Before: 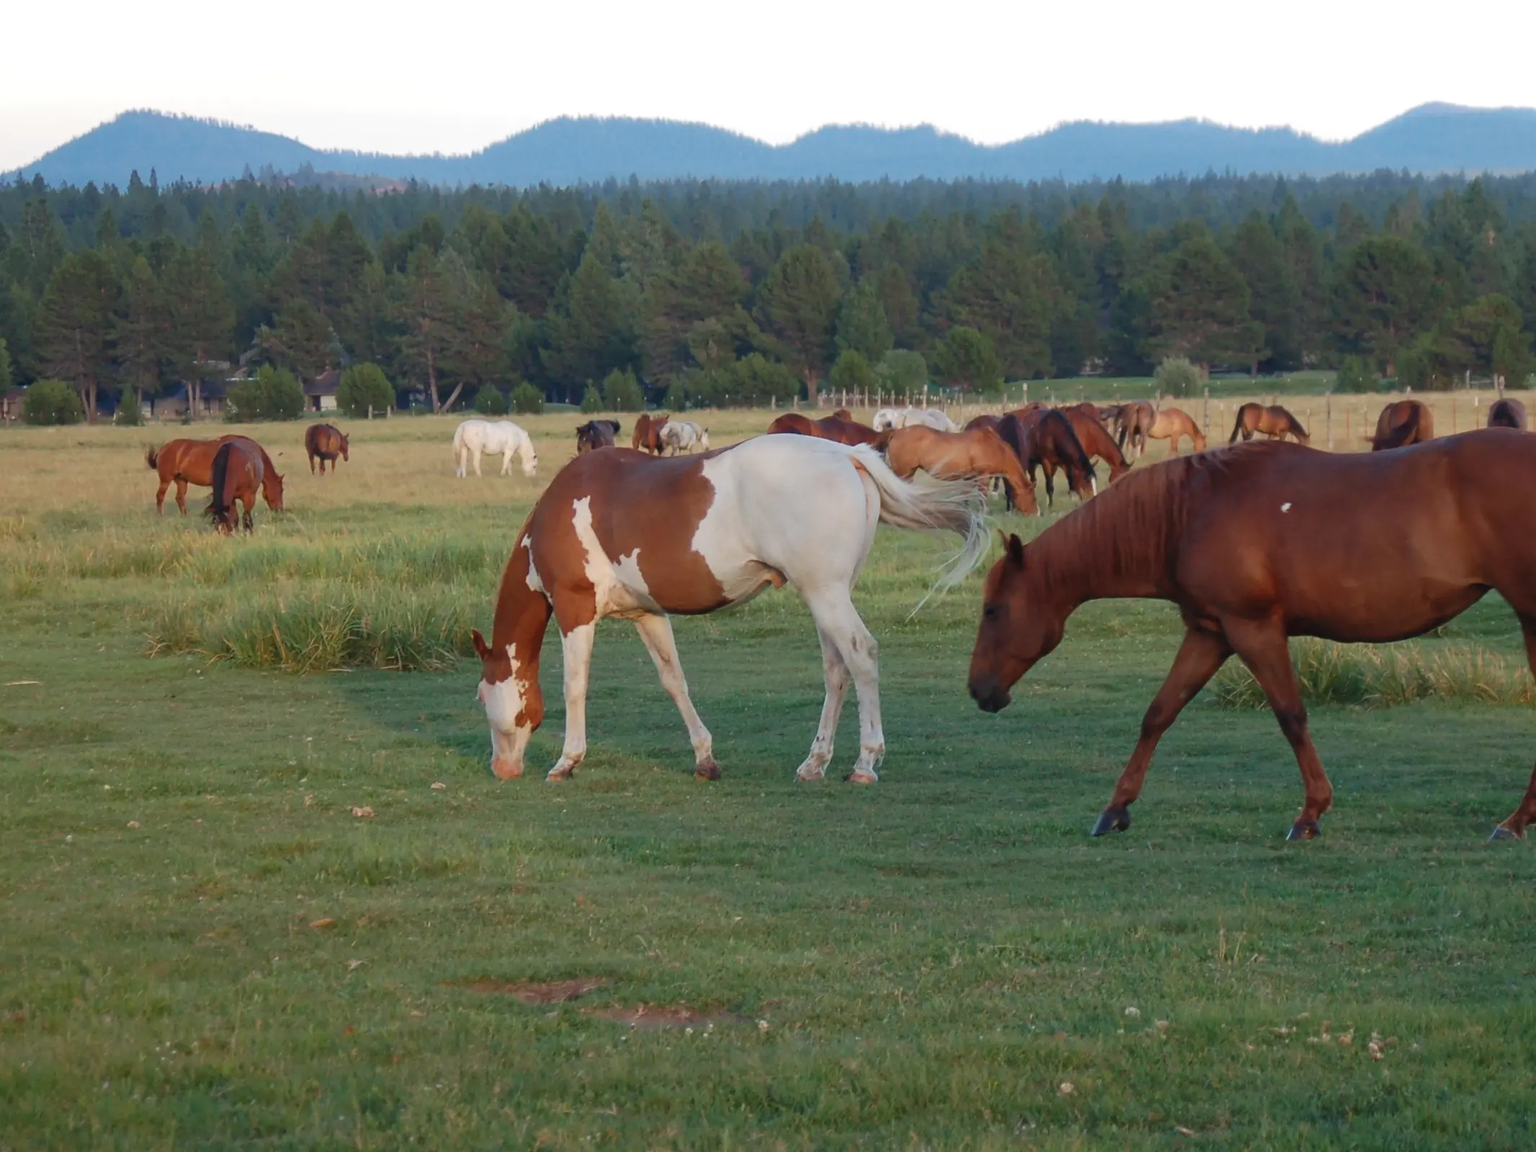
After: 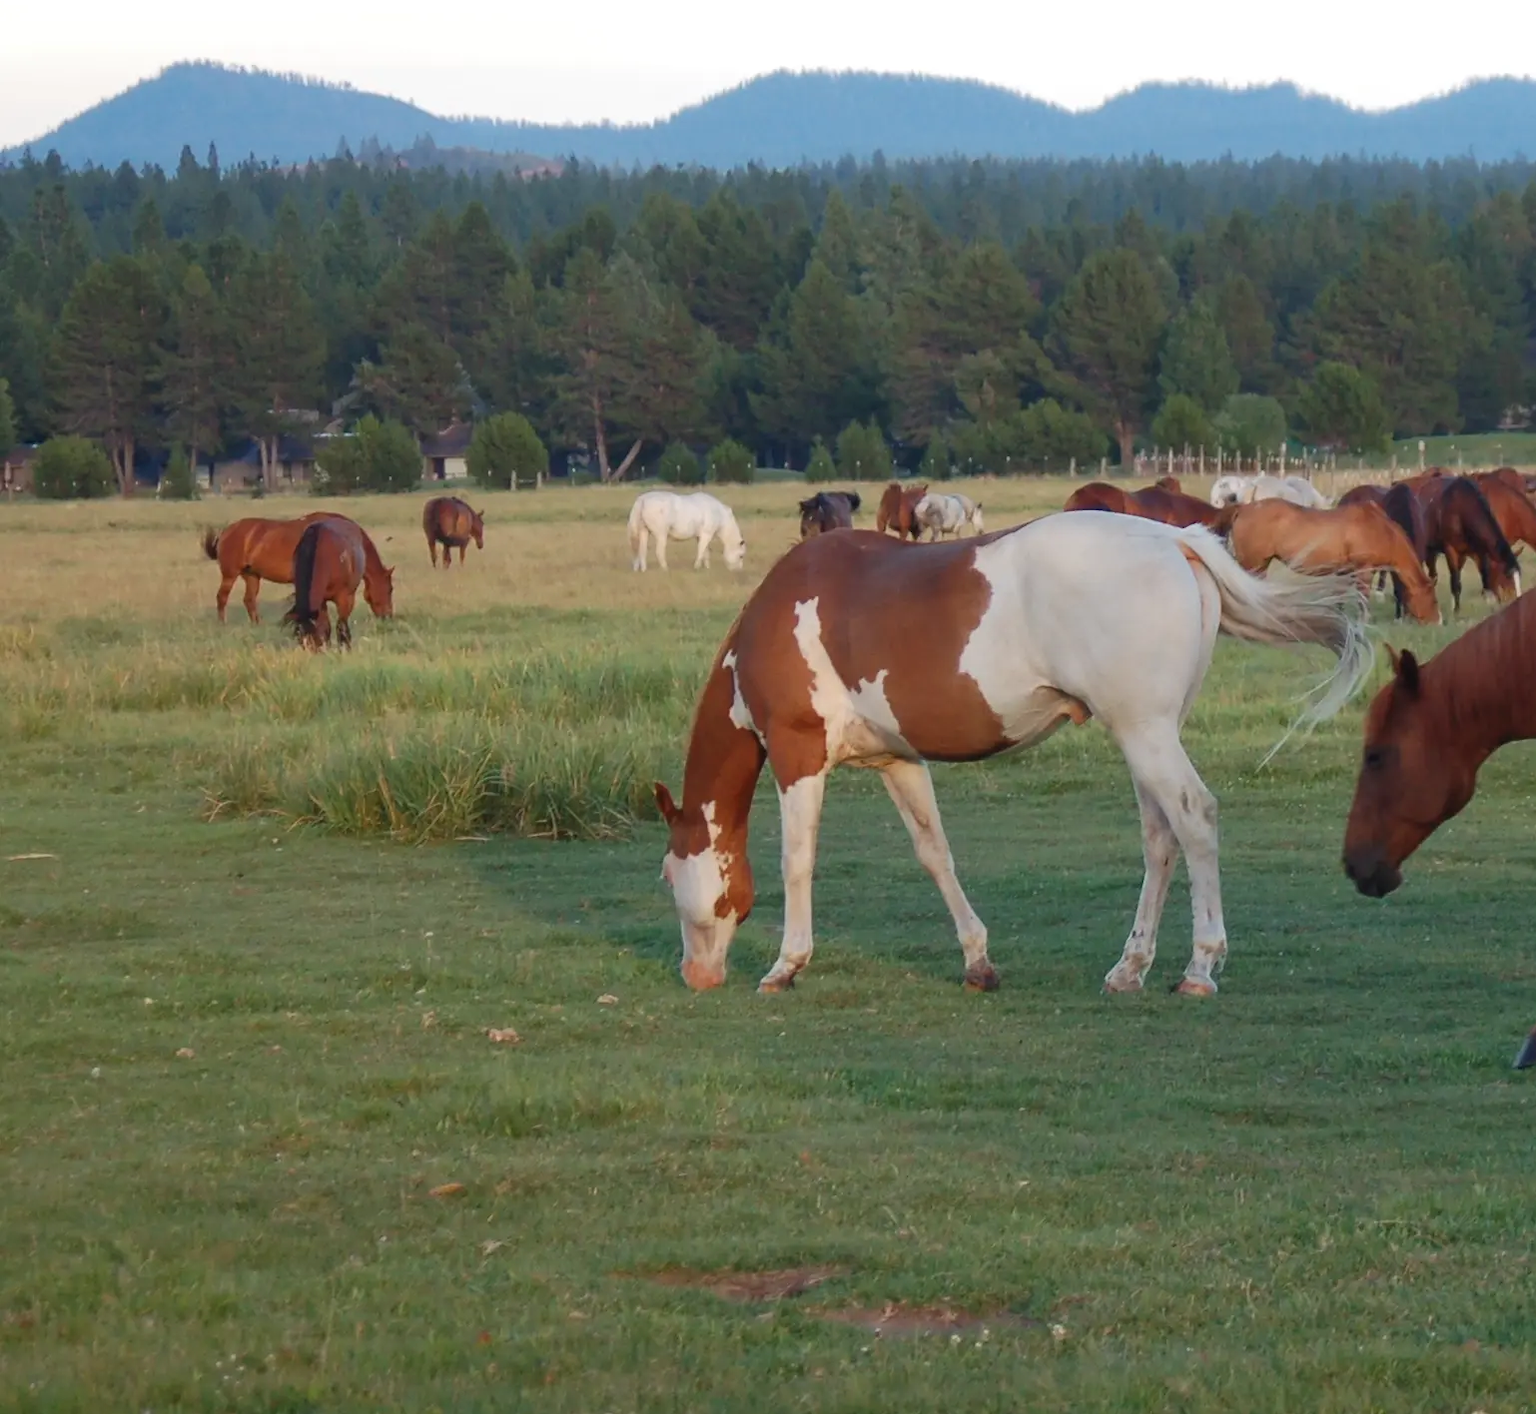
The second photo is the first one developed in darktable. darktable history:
crop: top 5.738%, right 27.876%, bottom 5.725%
